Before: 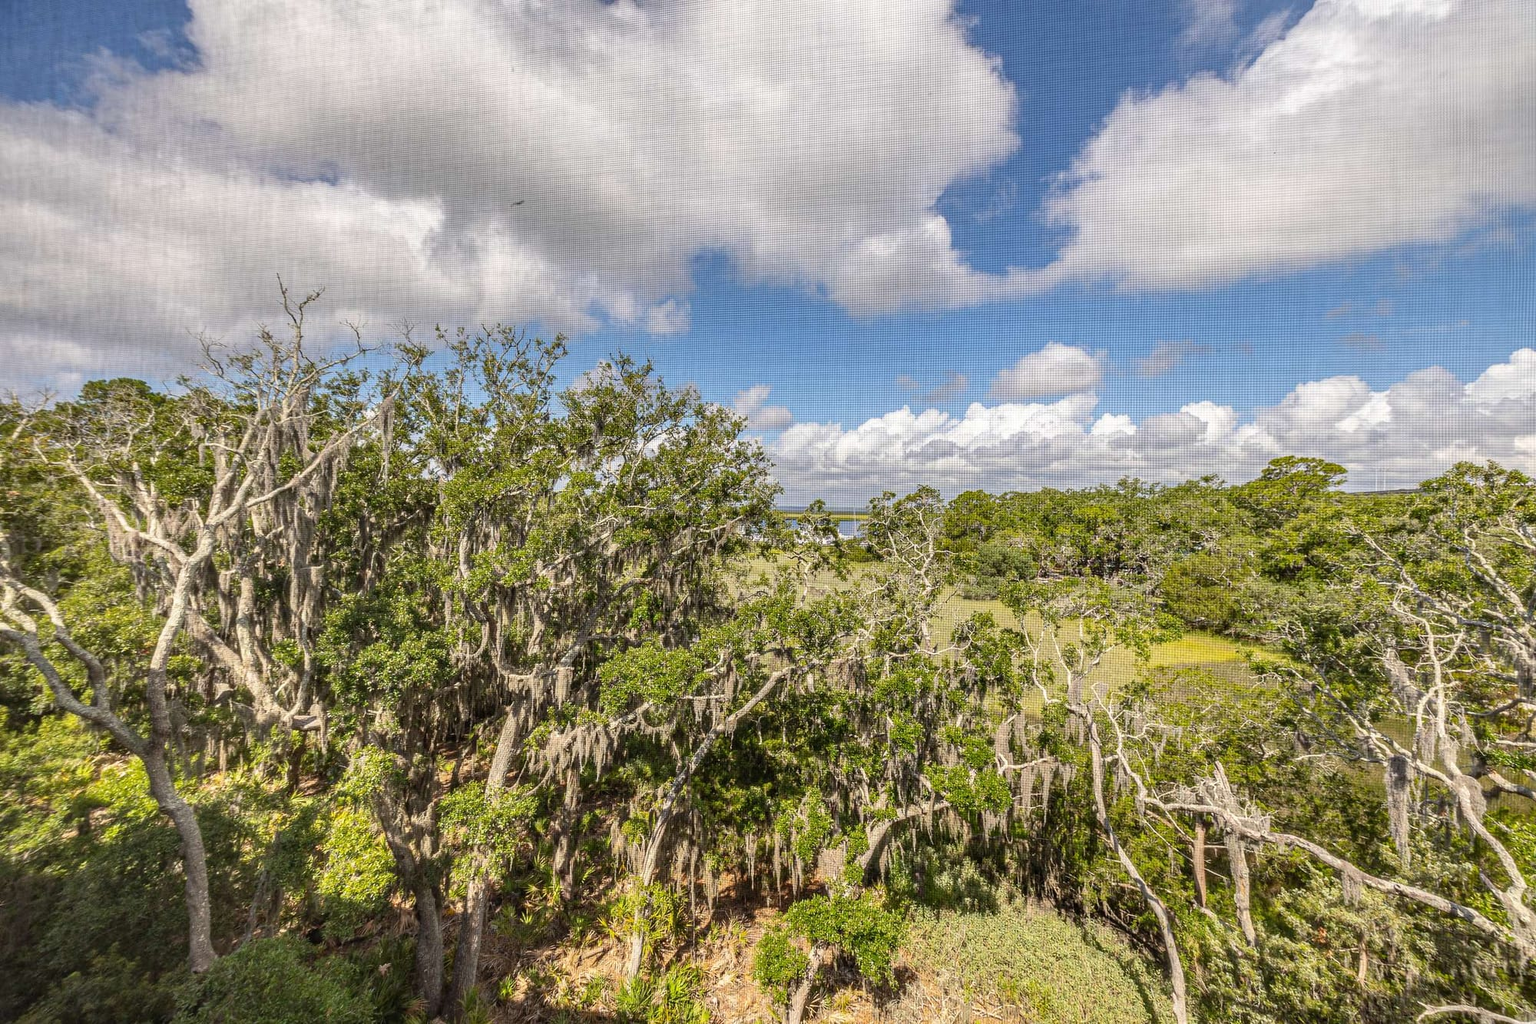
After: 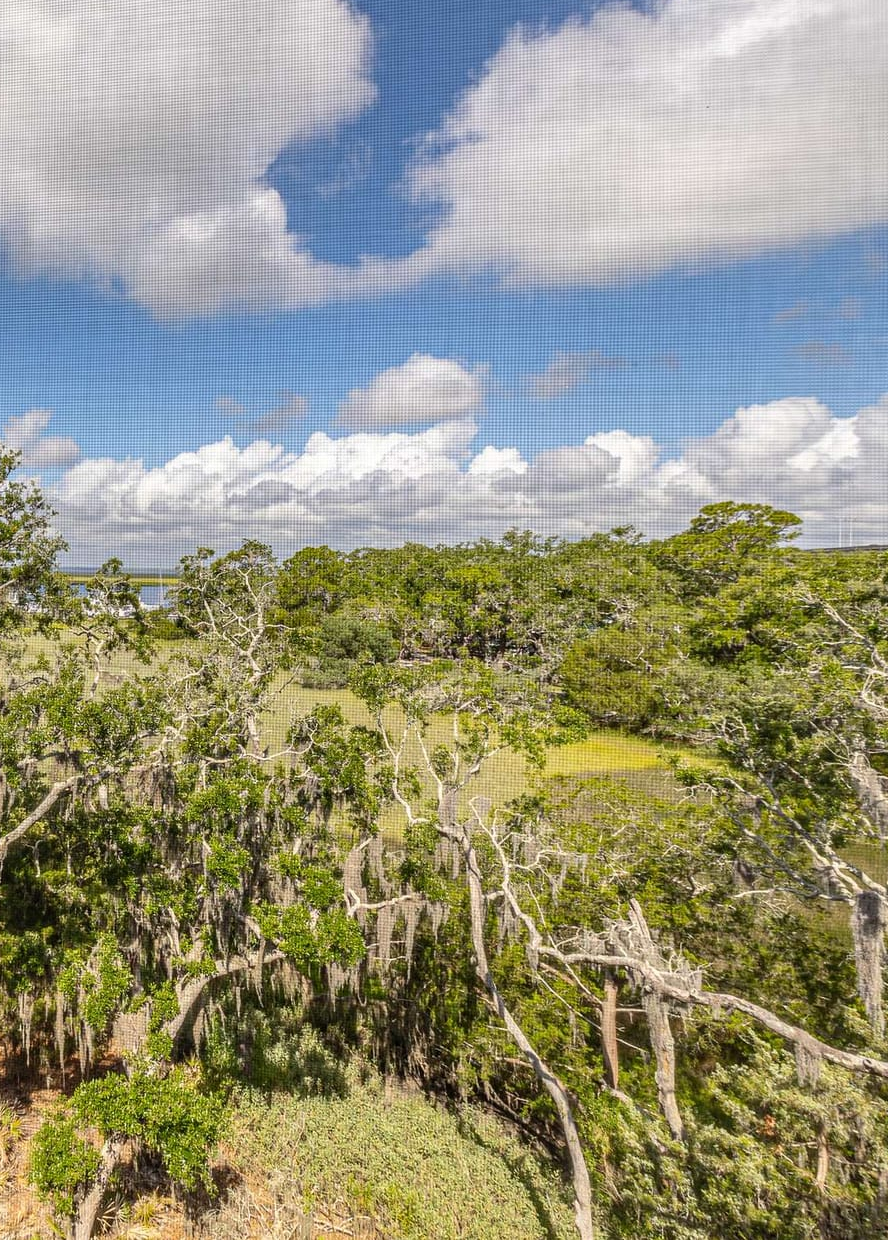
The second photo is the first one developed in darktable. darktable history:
crop: left 47.625%, top 6.938%, right 7.96%
